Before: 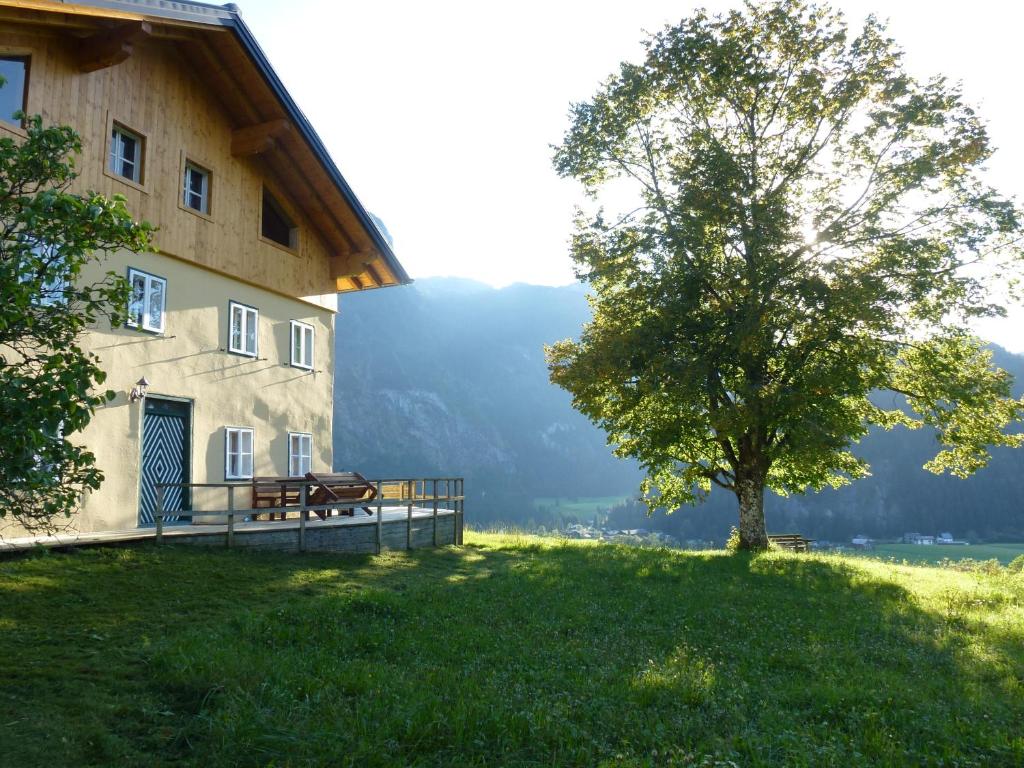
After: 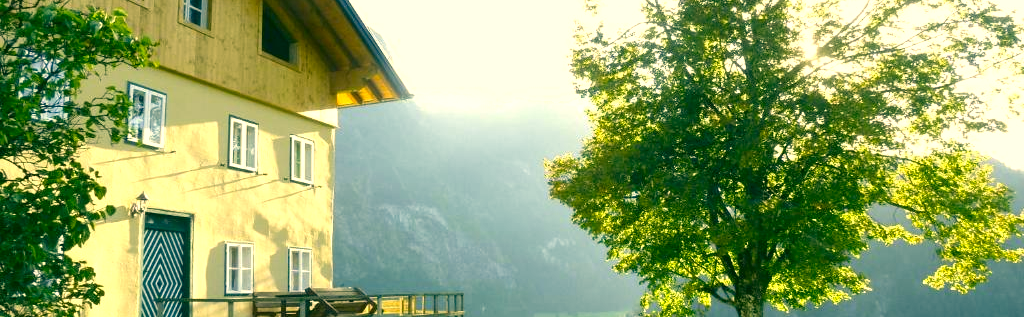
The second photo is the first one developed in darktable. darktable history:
color correction: highlights a* 5.64, highlights b* 32.84, shadows a* -26.11, shadows b* 3.94
crop and rotate: top 24.217%, bottom 34.428%
exposure: exposure 0.633 EV, compensate exposure bias true, compensate highlight preservation false
